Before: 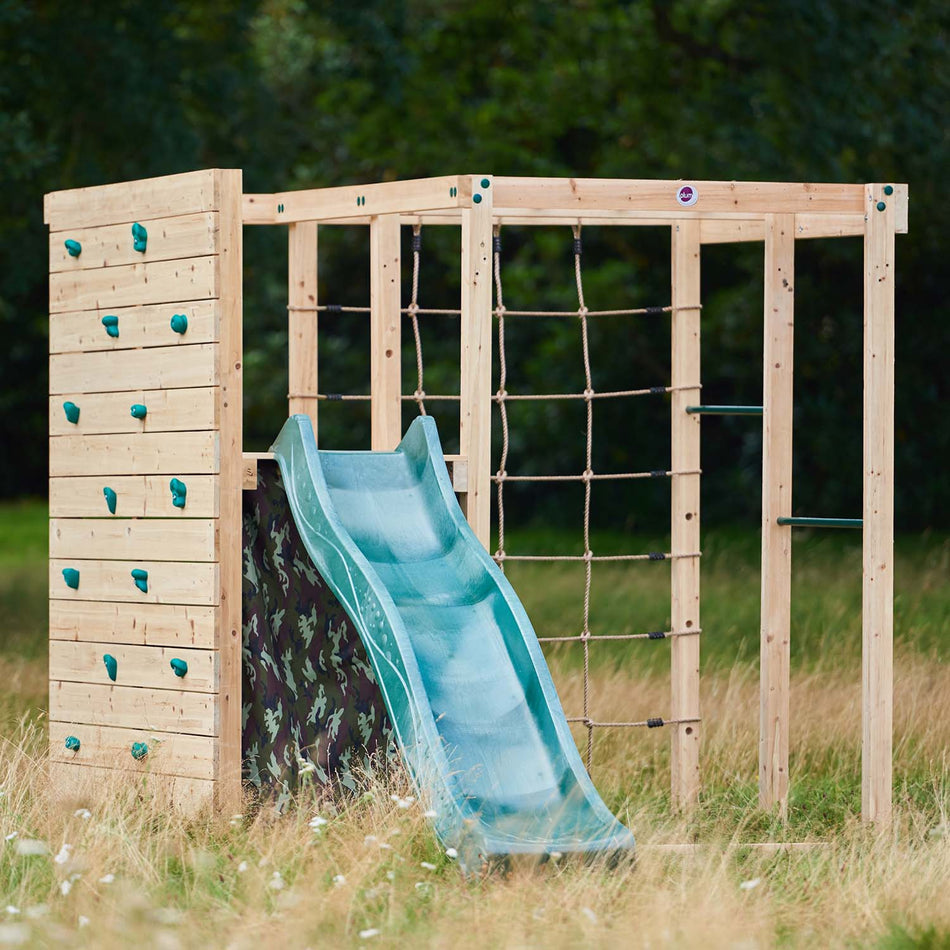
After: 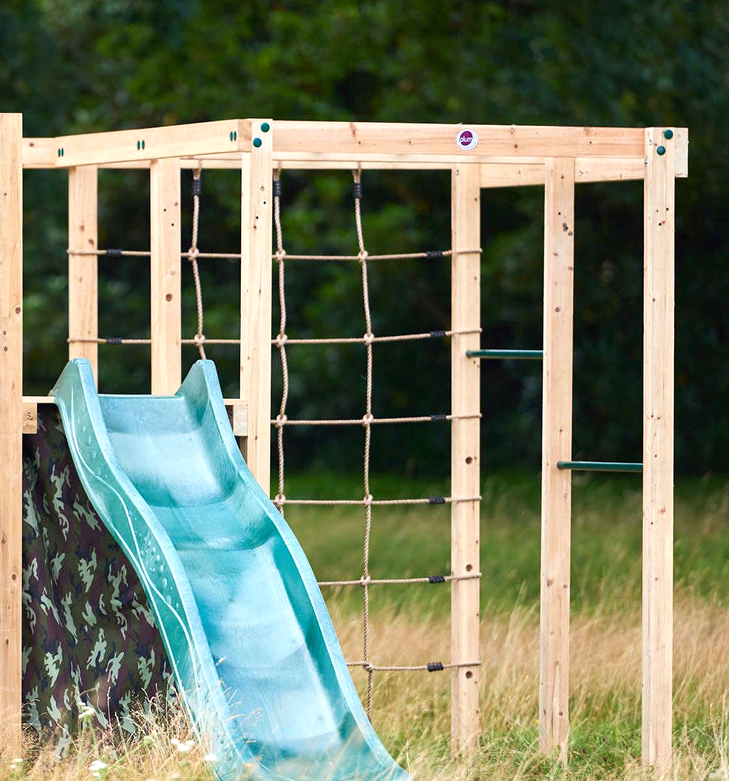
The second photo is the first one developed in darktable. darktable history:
crop: left 23.168%, top 5.914%, bottom 11.826%
exposure: black level correction 0.001, exposure 0.5 EV, compensate exposure bias true, compensate highlight preservation false
